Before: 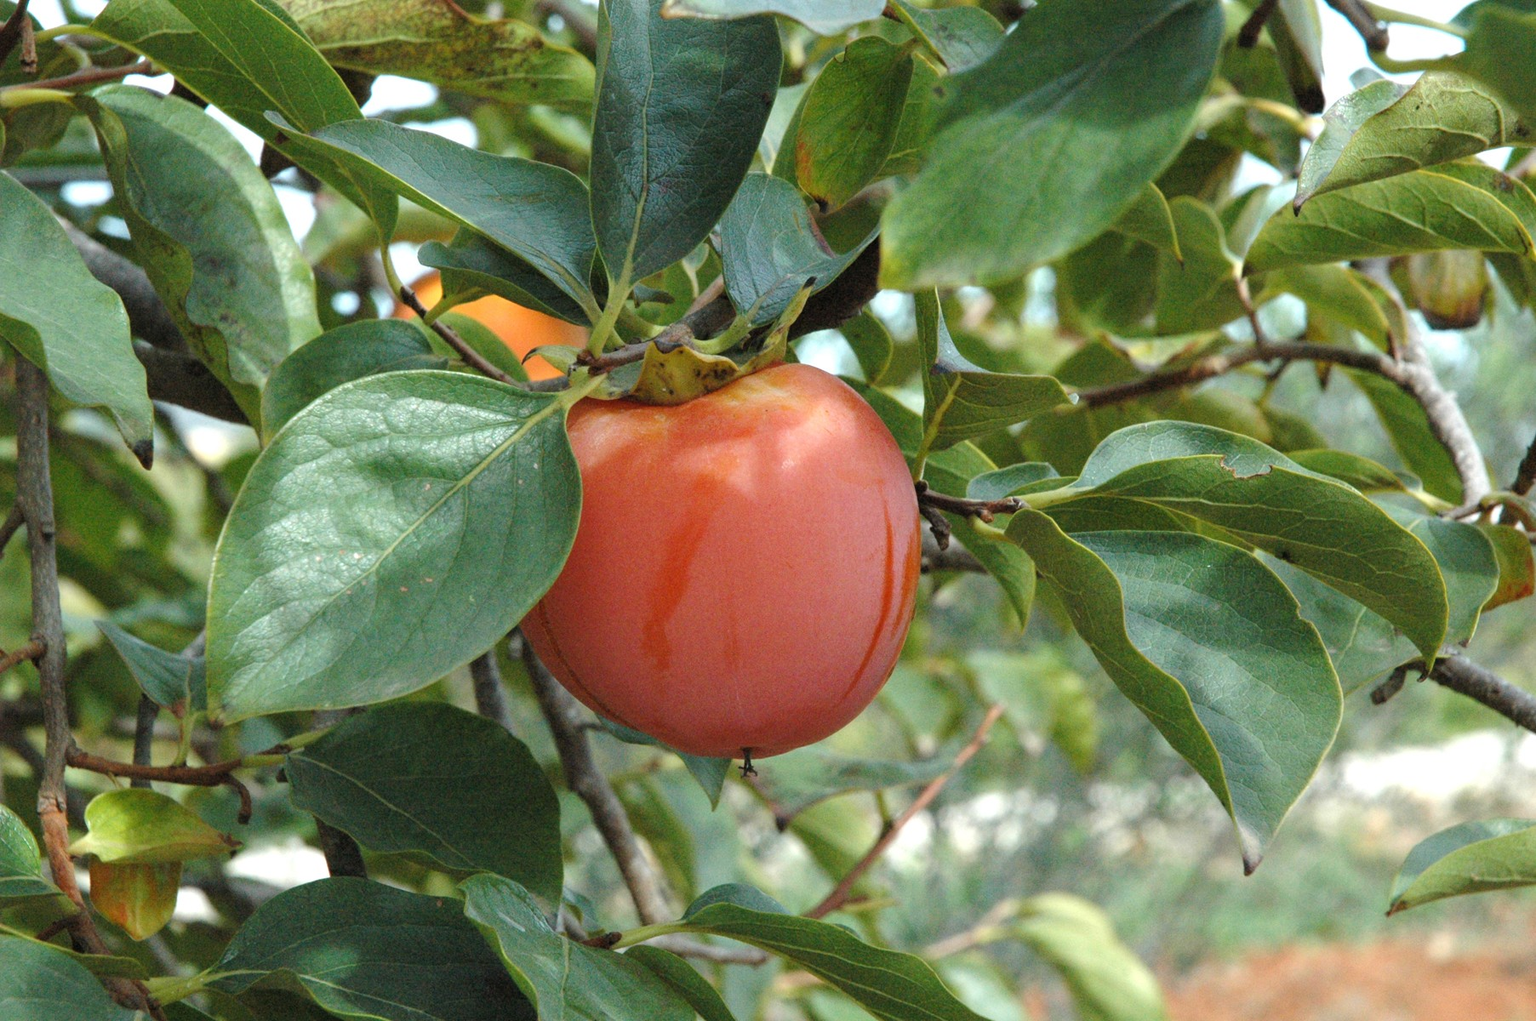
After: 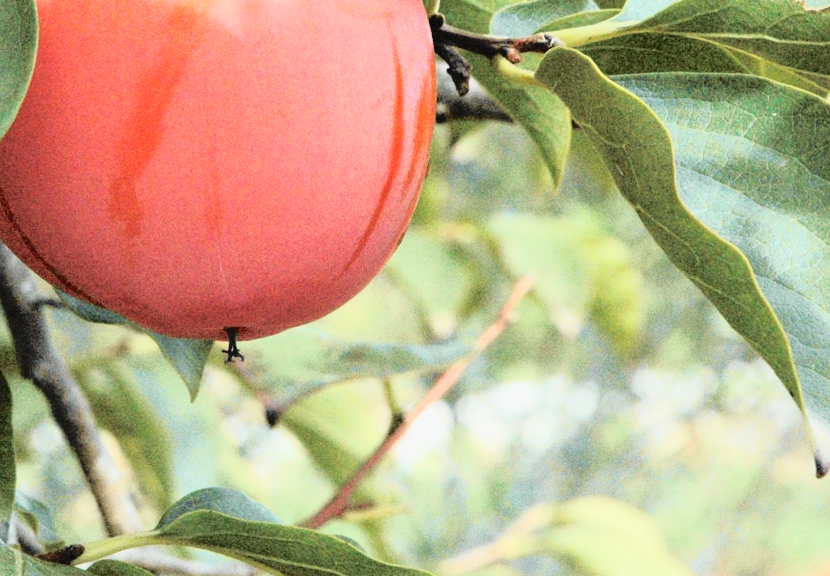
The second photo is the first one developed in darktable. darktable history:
exposure: exposure -0.215 EV, compensate highlight preservation false
base curve: curves: ch0 [(0, 0) (0.028, 0.03) (0.105, 0.232) (0.387, 0.748) (0.754, 0.968) (1, 1)]
crop: left 35.808%, top 45.957%, right 18.172%, bottom 6.03%
tone curve: curves: ch0 [(0, 0.009) (0.105, 0.08) (0.195, 0.18) (0.283, 0.316) (0.384, 0.434) (0.485, 0.531) (0.638, 0.69) (0.81, 0.872) (1, 0.977)]; ch1 [(0, 0) (0.161, 0.092) (0.35, 0.33) (0.379, 0.401) (0.456, 0.469) (0.502, 0.5) (0.525, 0.514) (0.586, 0.617) (0.635, 0.655) (1, 1)]; ch2 [(0, 0) (0.371, 0.362) (0.437, 0.437) (0.48, 0.49) (0.53, 0.515) (0.56, 0.571) (0.622, 0.606) (1, 1)], color space Lab, independent channels, preserve colors none
